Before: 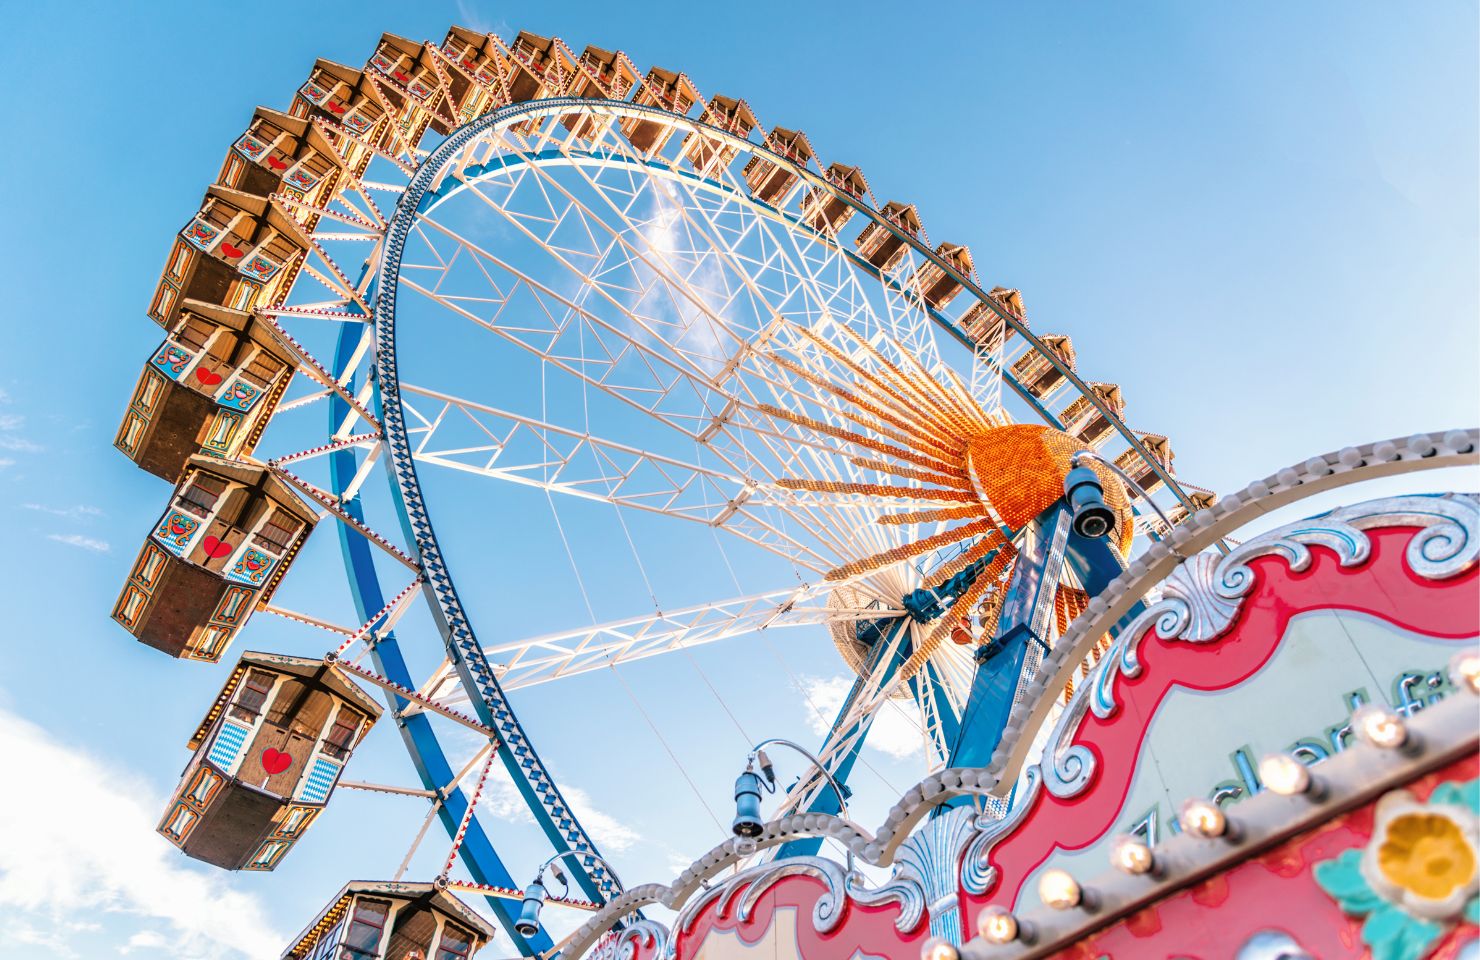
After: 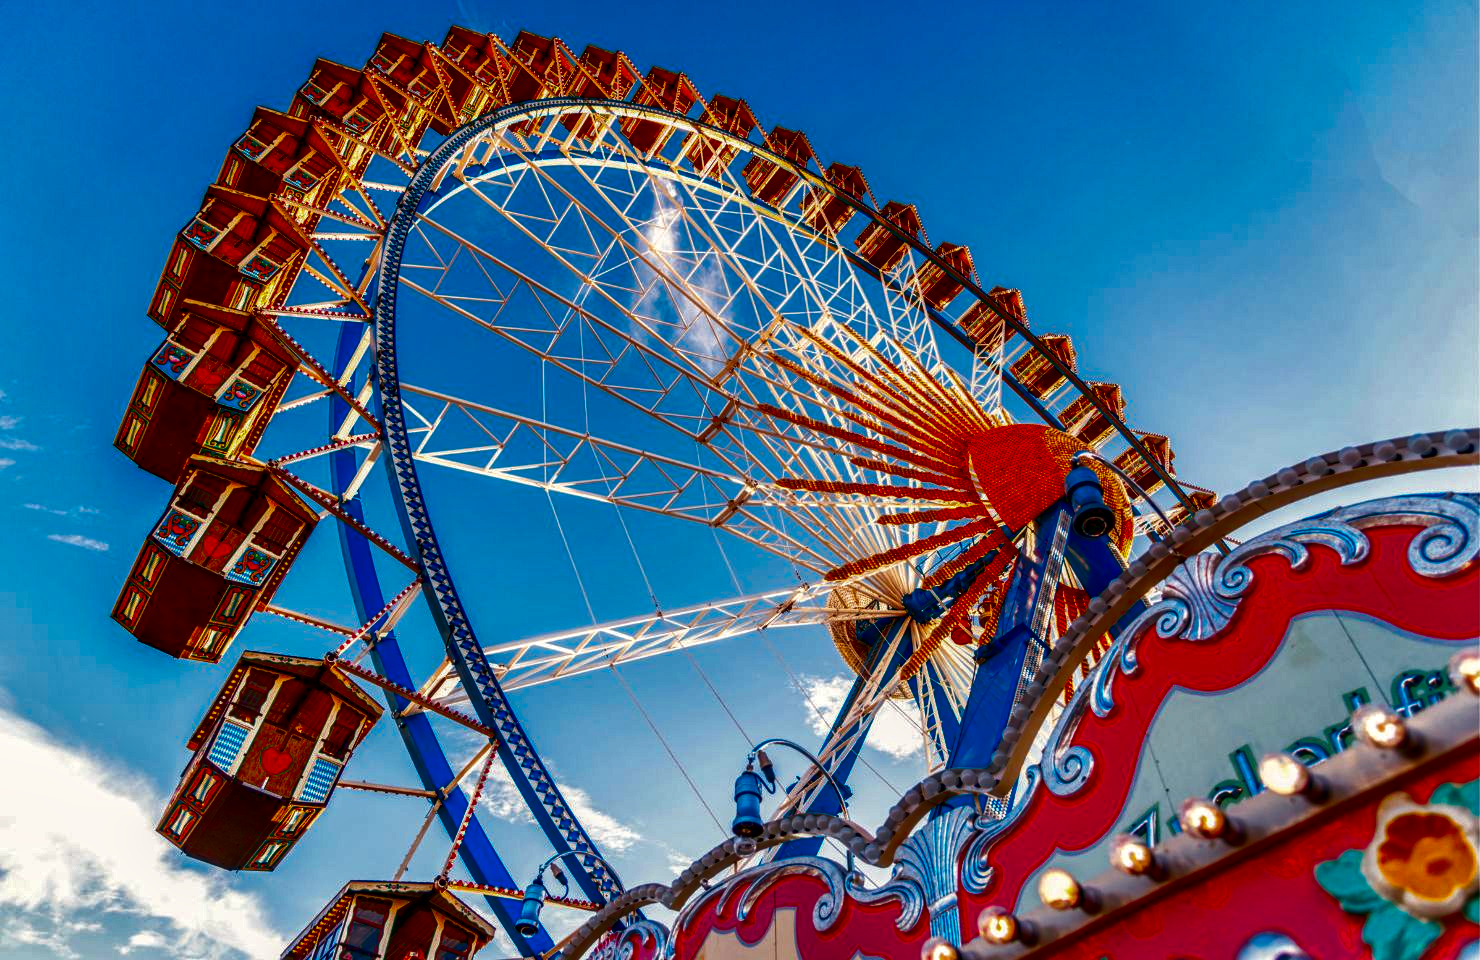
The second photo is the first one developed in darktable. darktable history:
local contrast: on, module defaults
shadows and highlights: shadows 22.7, highlights -48.71, soften with gaussian
contrast brightness saturation: brightness -1, saturation 1
white balance: red 1.009, blue 0.985
